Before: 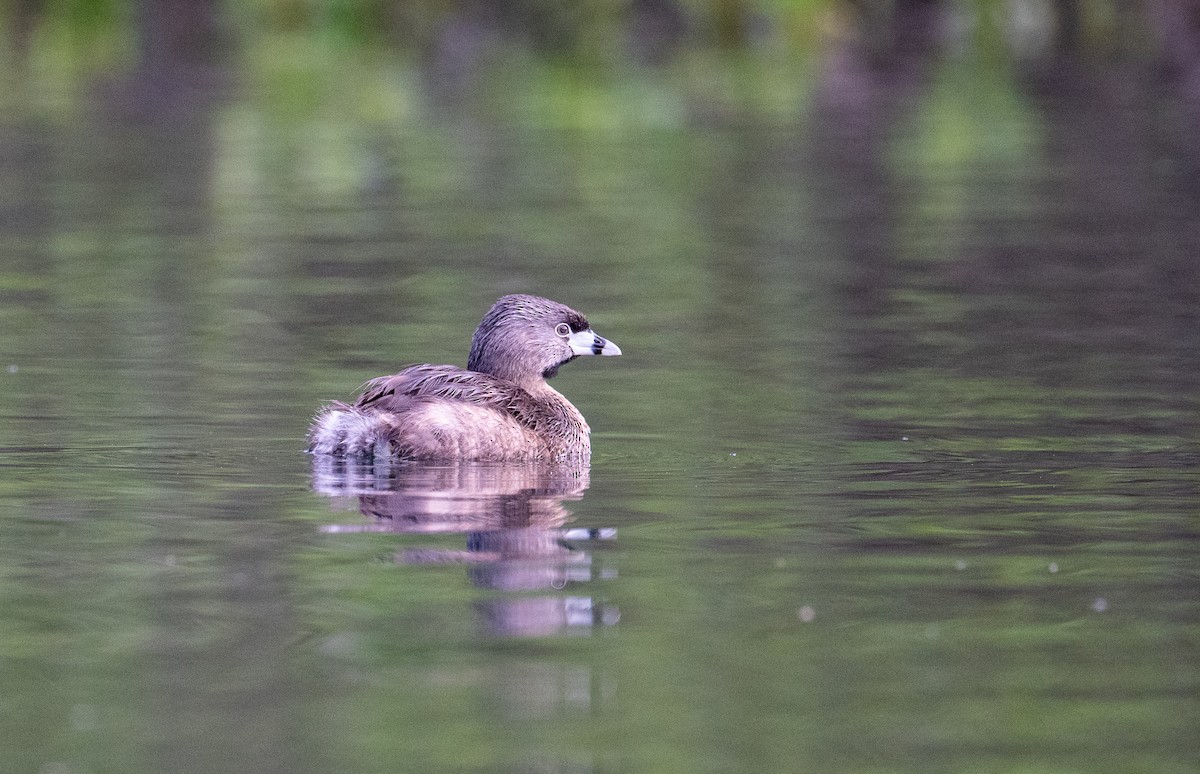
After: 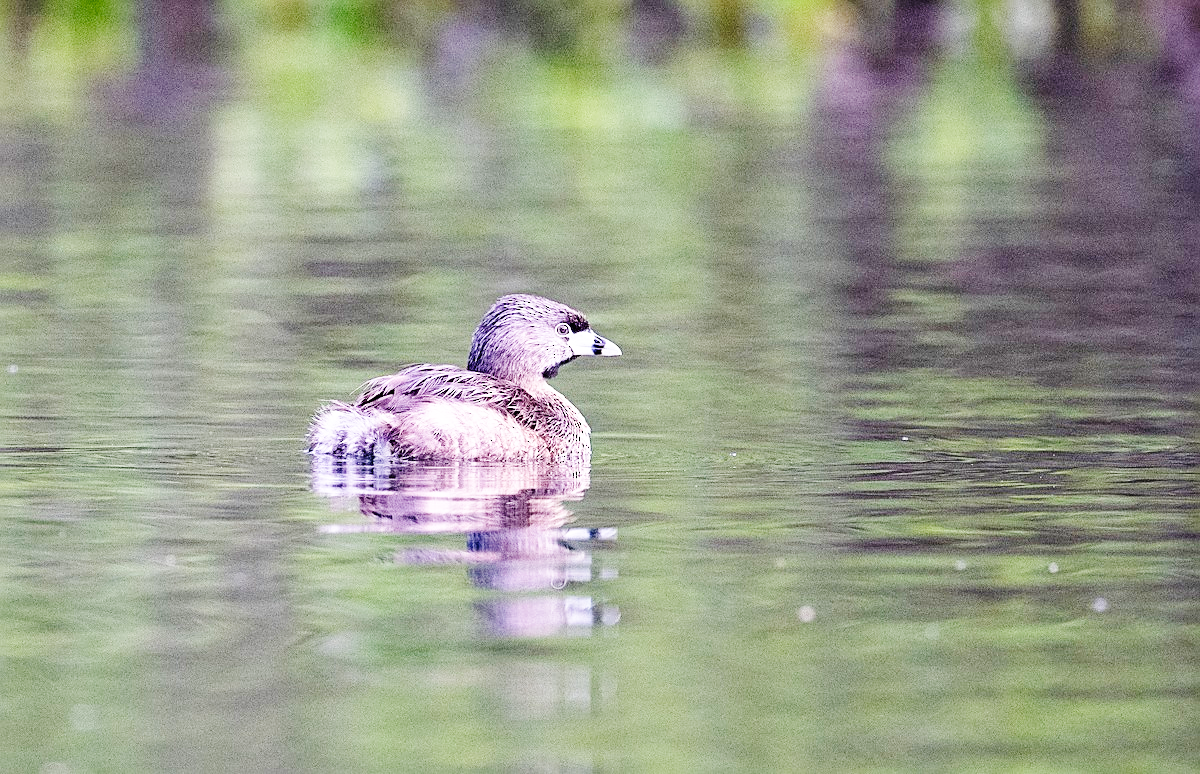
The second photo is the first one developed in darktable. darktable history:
base curve: curves: ch0 [(0, 0) (0, 0) (0.002, 0.001) (0.008, 0.003) (0.019, 0.011) (0.037, 0.037) (0.064, 0.11) (0.102, 0.232) (0.152, 0.379) (0.216, 0.524) (0.296, 0.665) (0.394, 0.789) (0.512, 0.881) (0.651, 0.945) (0.813, 0.986) (1, 1)], preserve colors none
tone equalizer: on, module defaults
sharpen: on, module defaults
